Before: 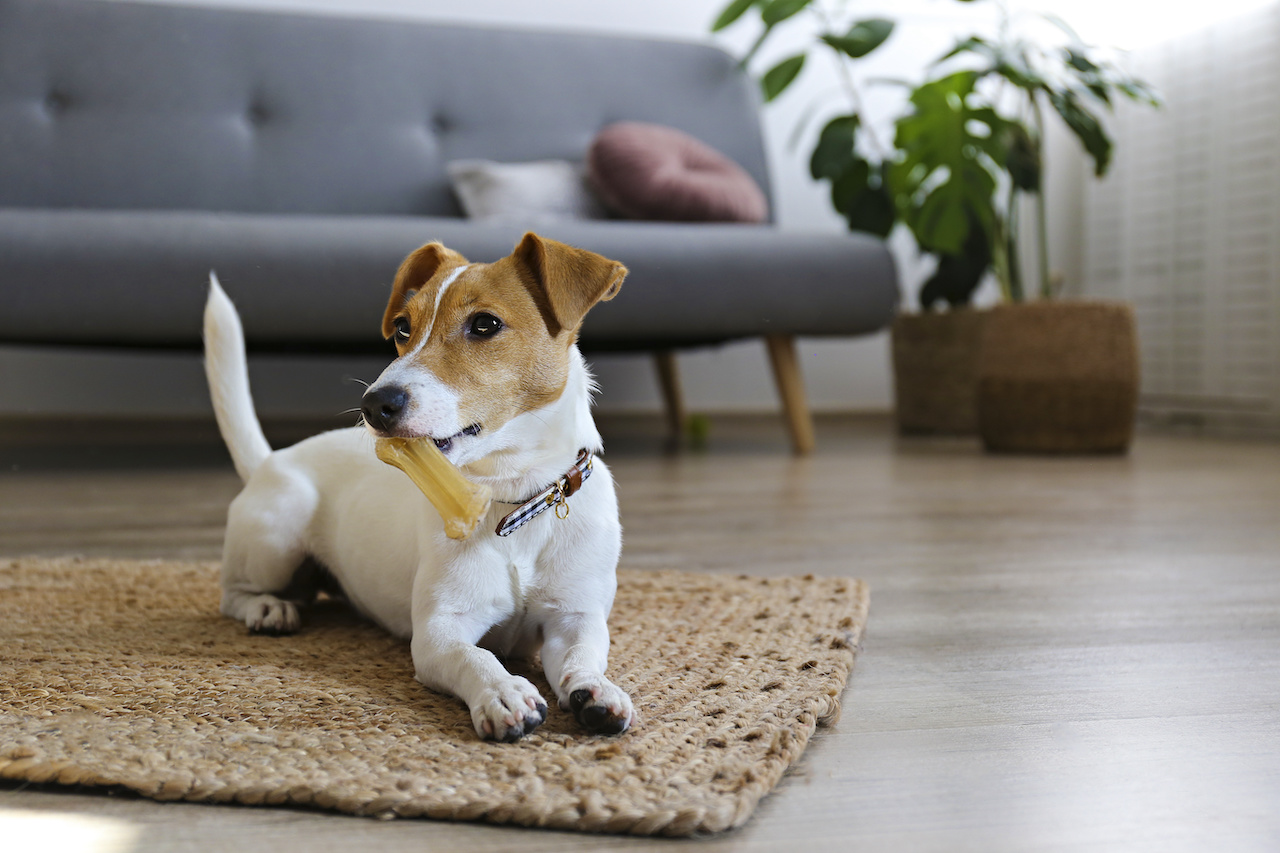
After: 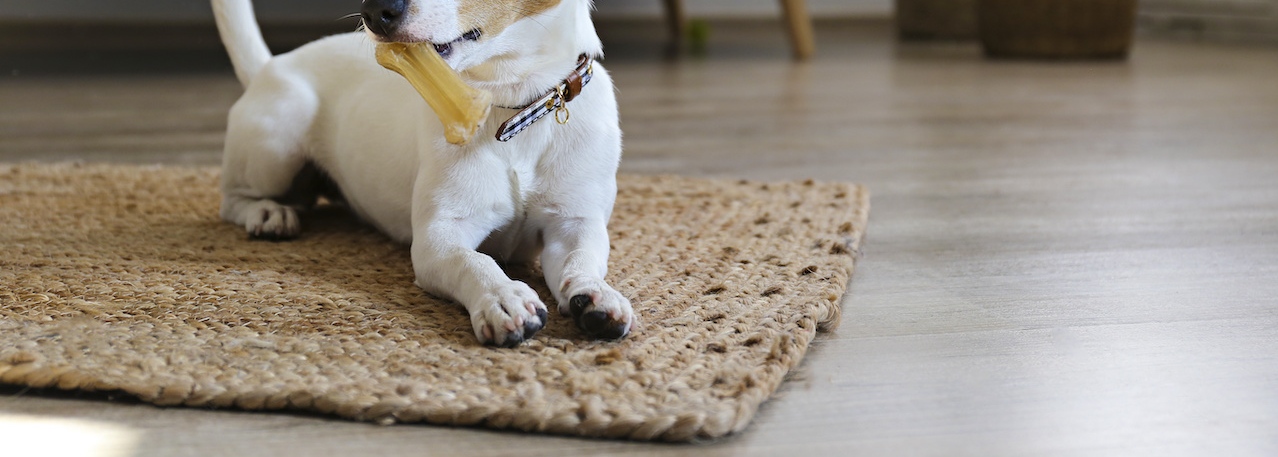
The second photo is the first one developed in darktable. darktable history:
color correction: highlights b* 0.06, saturation 0.993
crop and rotate: top 46.362%, right 0.105%
